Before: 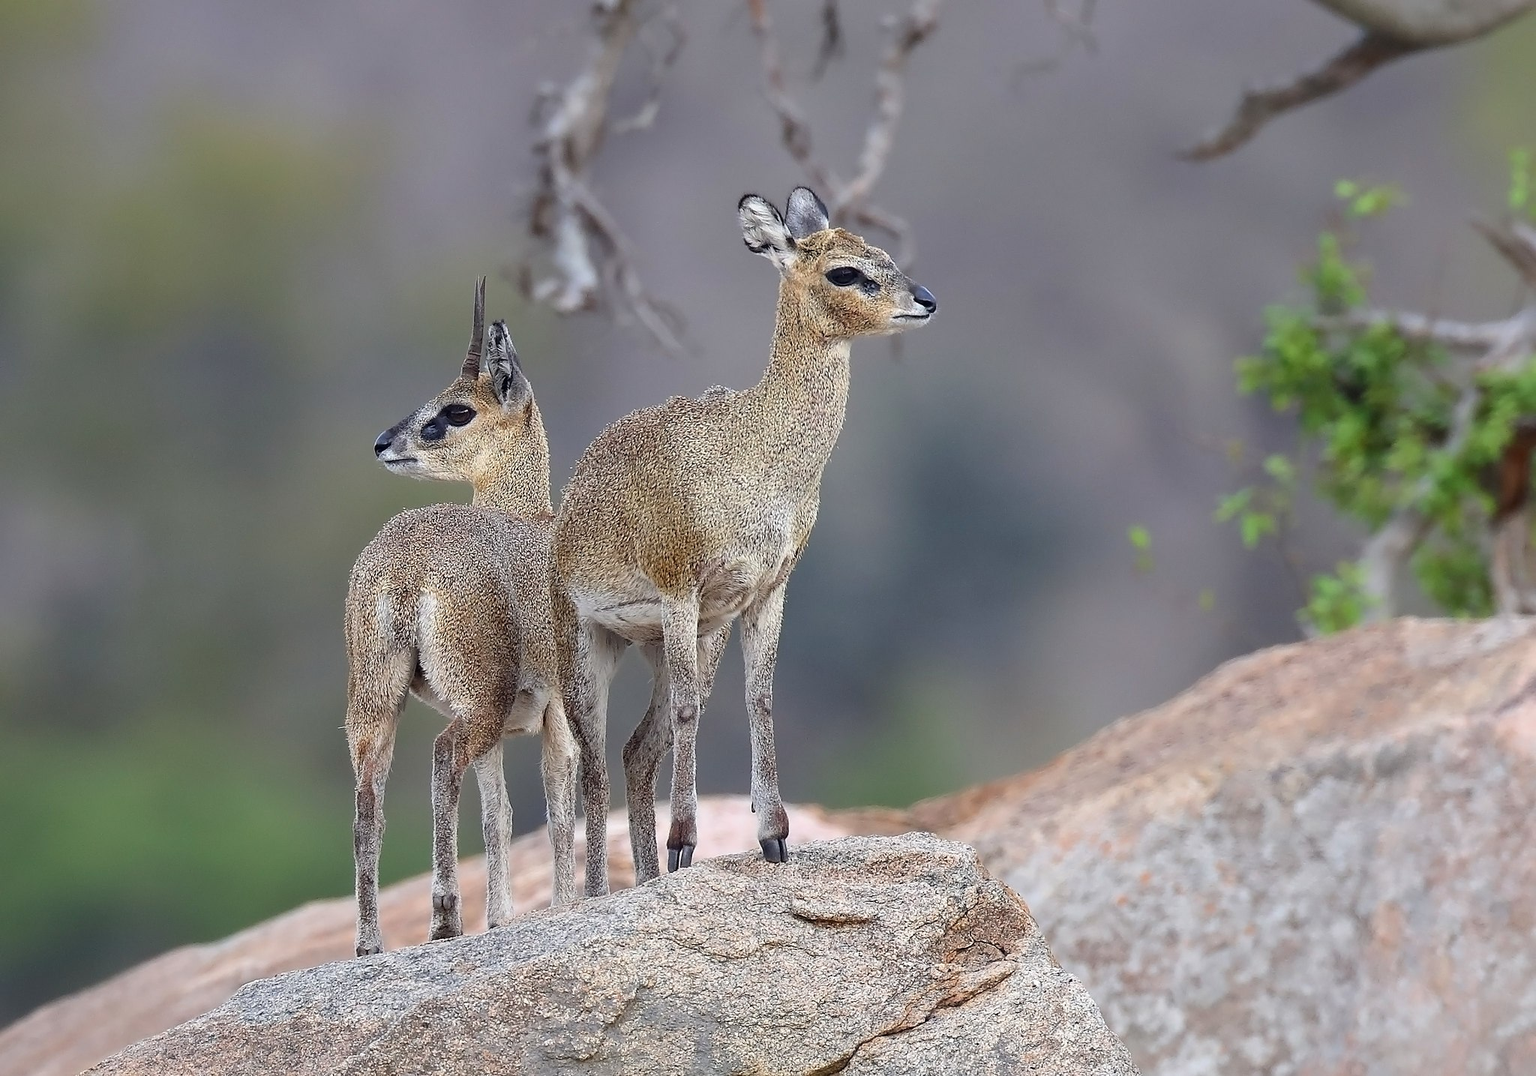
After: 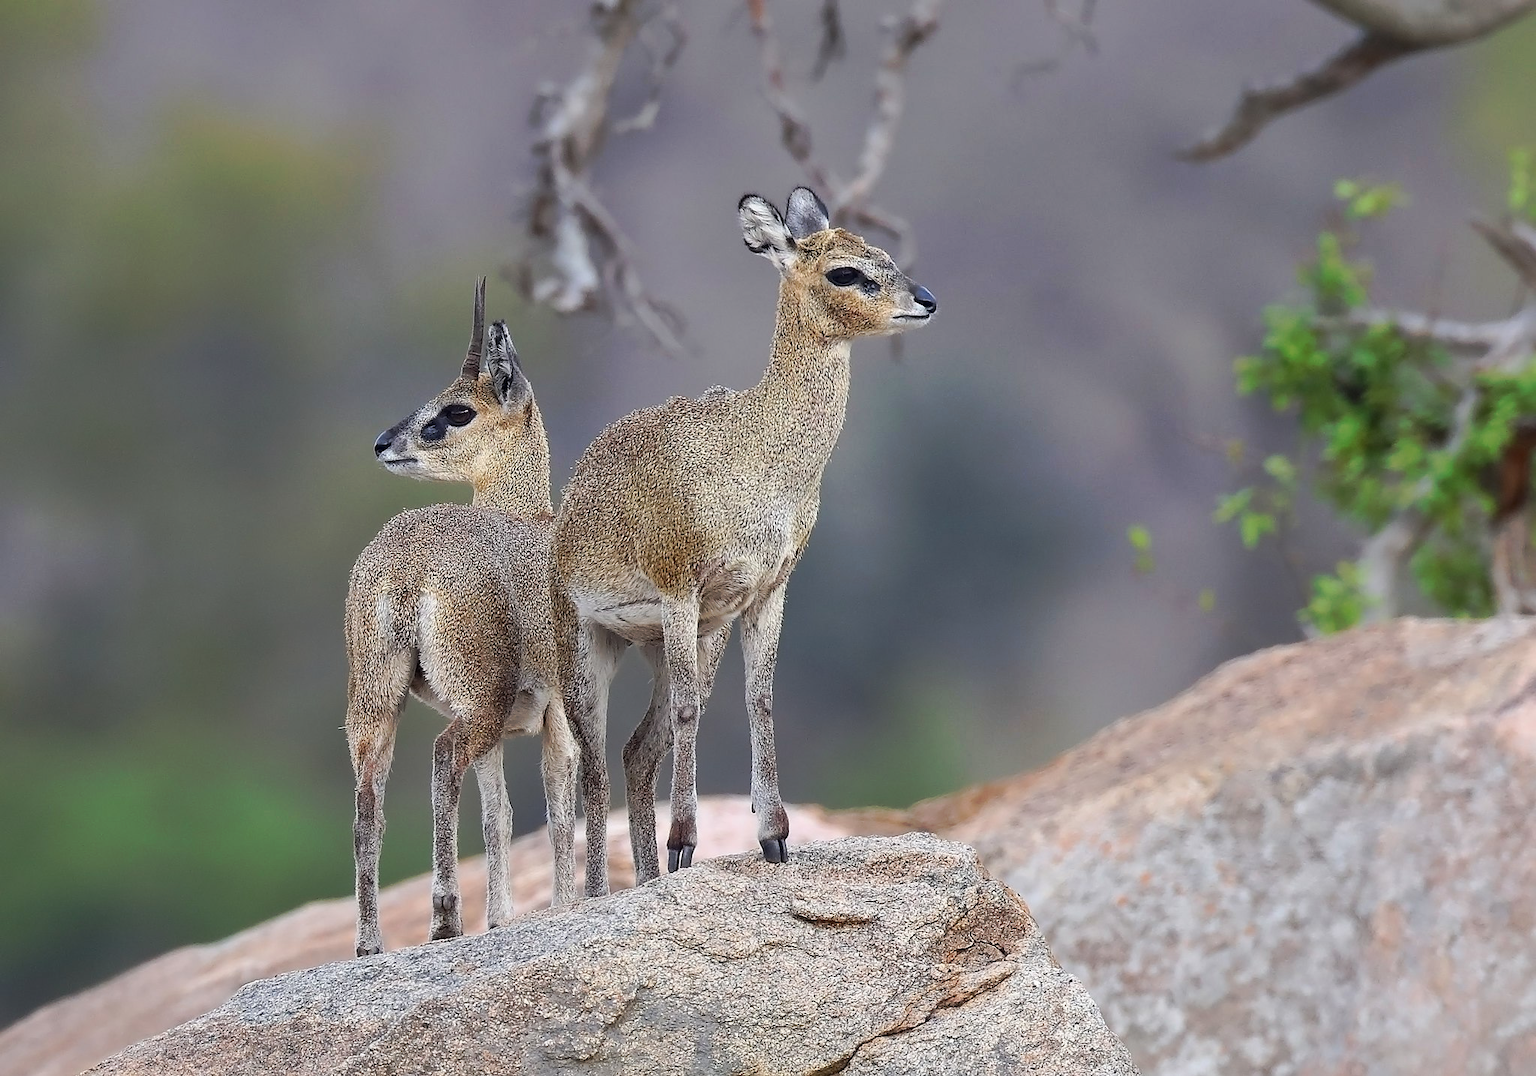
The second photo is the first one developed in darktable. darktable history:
tone curve: curves: ch0 [(0, 0) (0.003, 0.003) (0.011, 0.01) (0.025, 0.023) (0.044, 0.042) (0.069, 0.065) (0.1, 0.094) (0.136, 0.128) (0.177, 0.167) (0.224, 0.211) (0.277, 0.261) (0.335, 0.315) (0.399, 0.375) (0.468, 0.441) (0.543, 0.543) (0.623, 0.623) (0.709, 0.709) (0.801, 0.801) (0.898, 0.898) (1, 1)], preserve colors none
